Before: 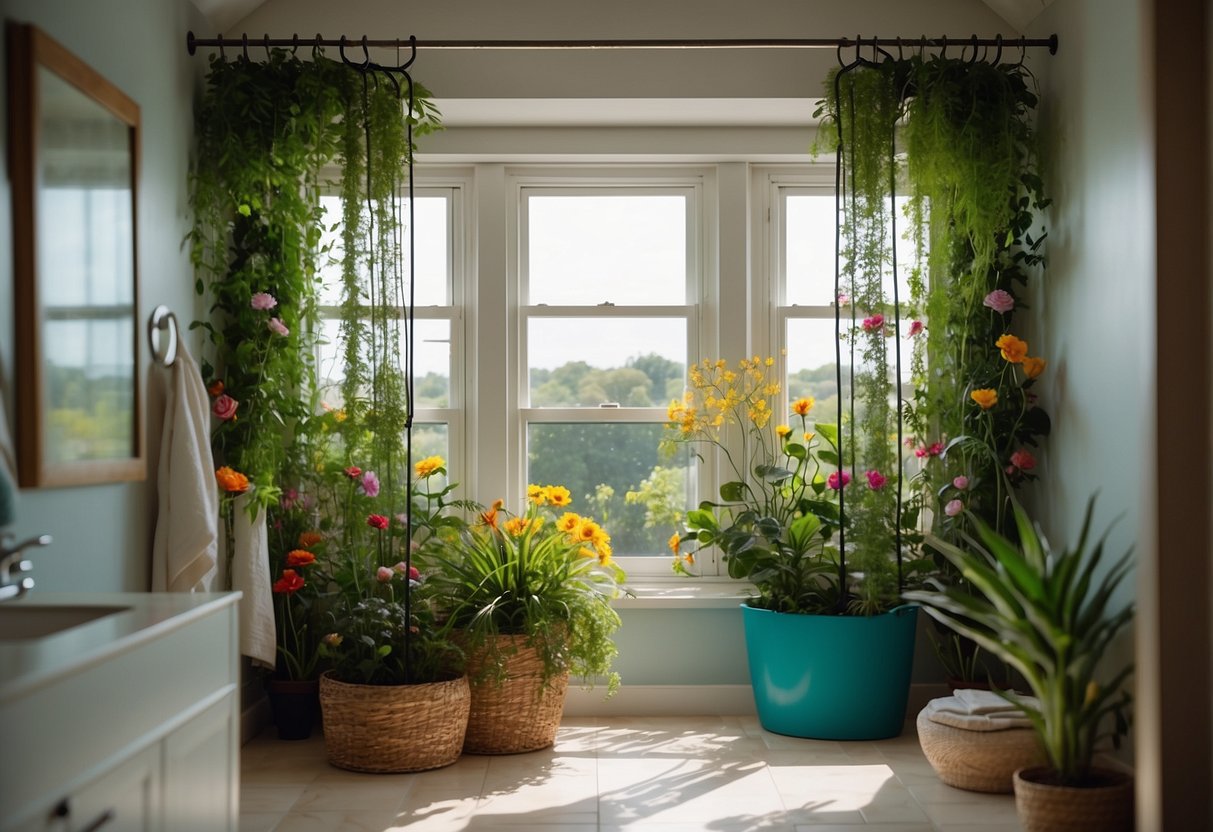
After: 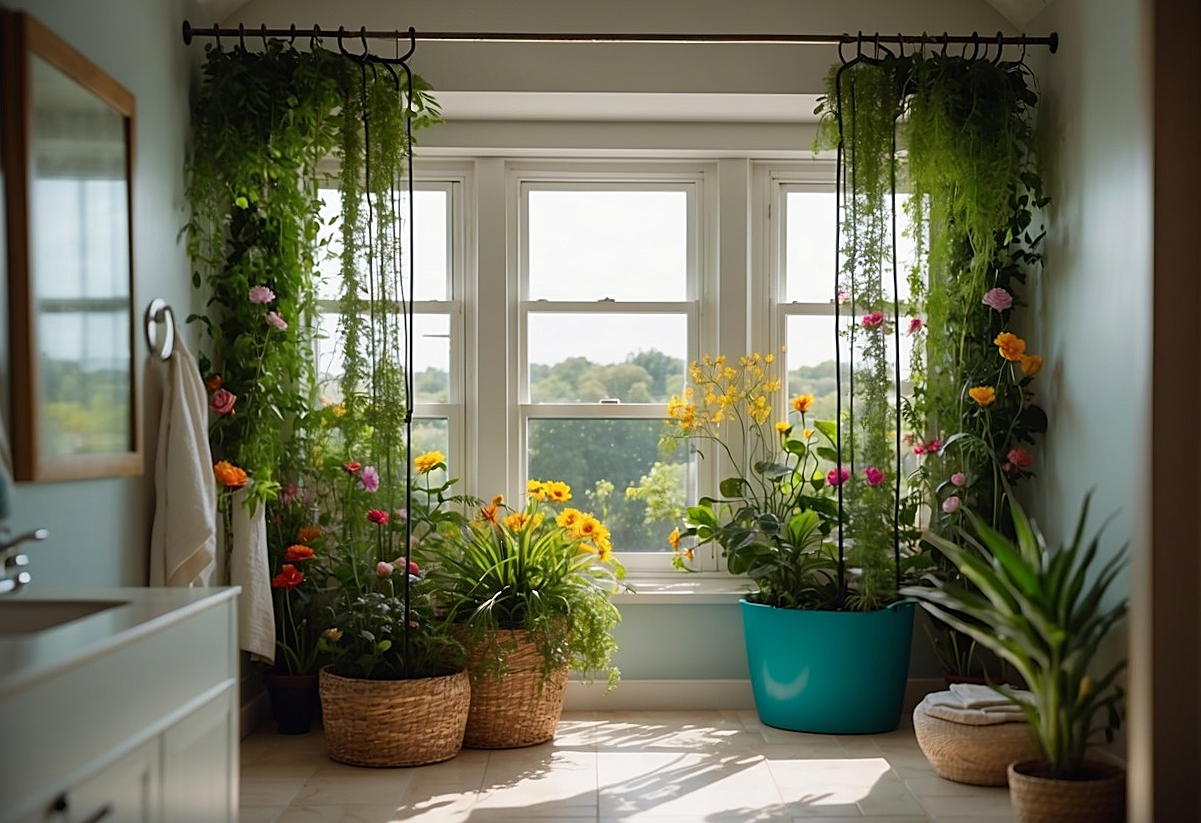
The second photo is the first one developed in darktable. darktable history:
sharpen: on, module defaults
rotate and perspective: rotation 0.174°, lens shift (vertical) 0.013, lens shift (horizontal) 0.019, shear 0.001, automatic cropping original format, crop left 0.007, crop right 0.991, crop top 0.016, crop bottom 0.997
color balance rgb: global vibrance 10%
